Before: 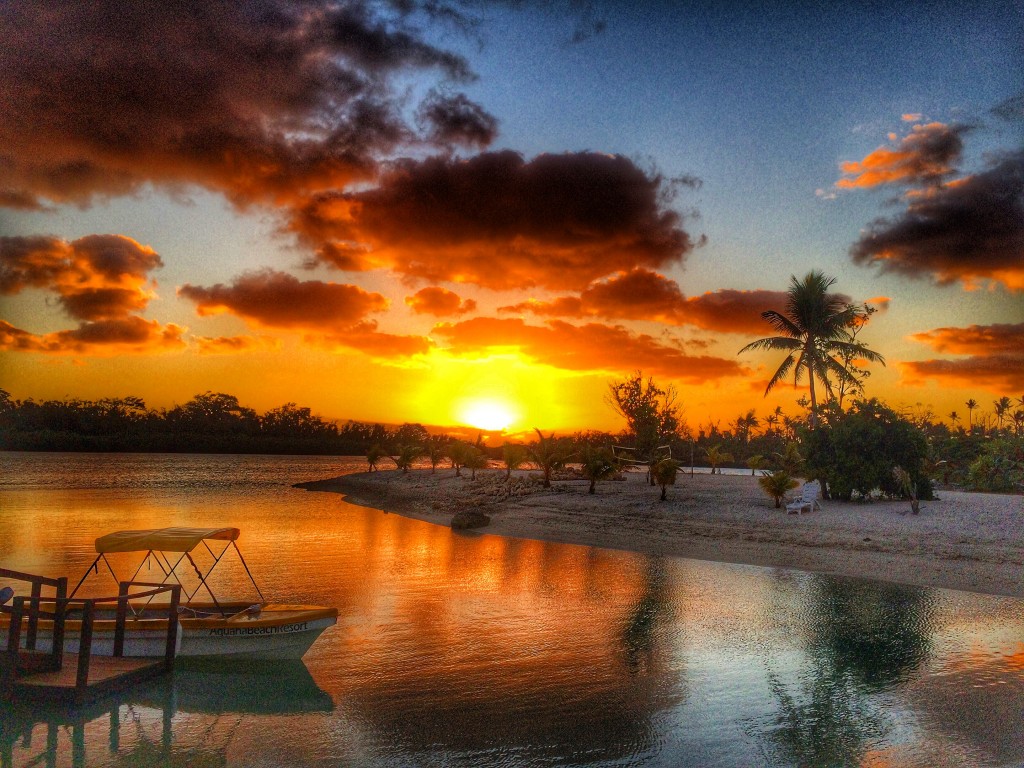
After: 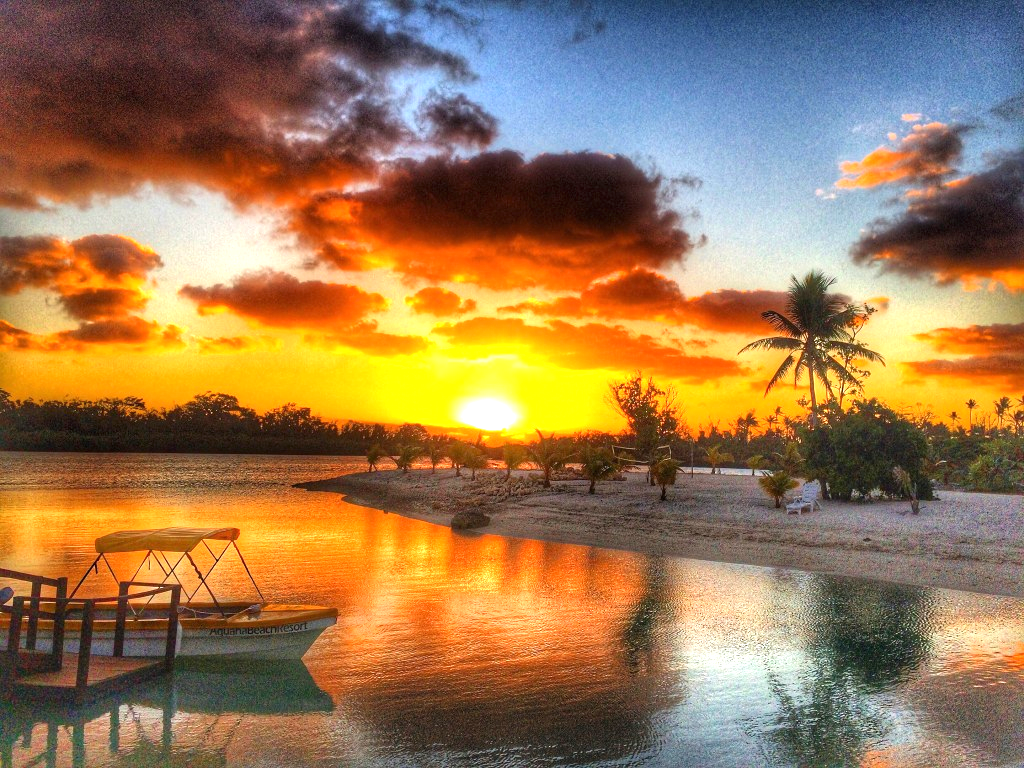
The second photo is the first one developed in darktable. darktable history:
exposure: black level correction 0, exposure 1.1 EV, compensate highlight preservation false
tone equalizer: on, module defaults
